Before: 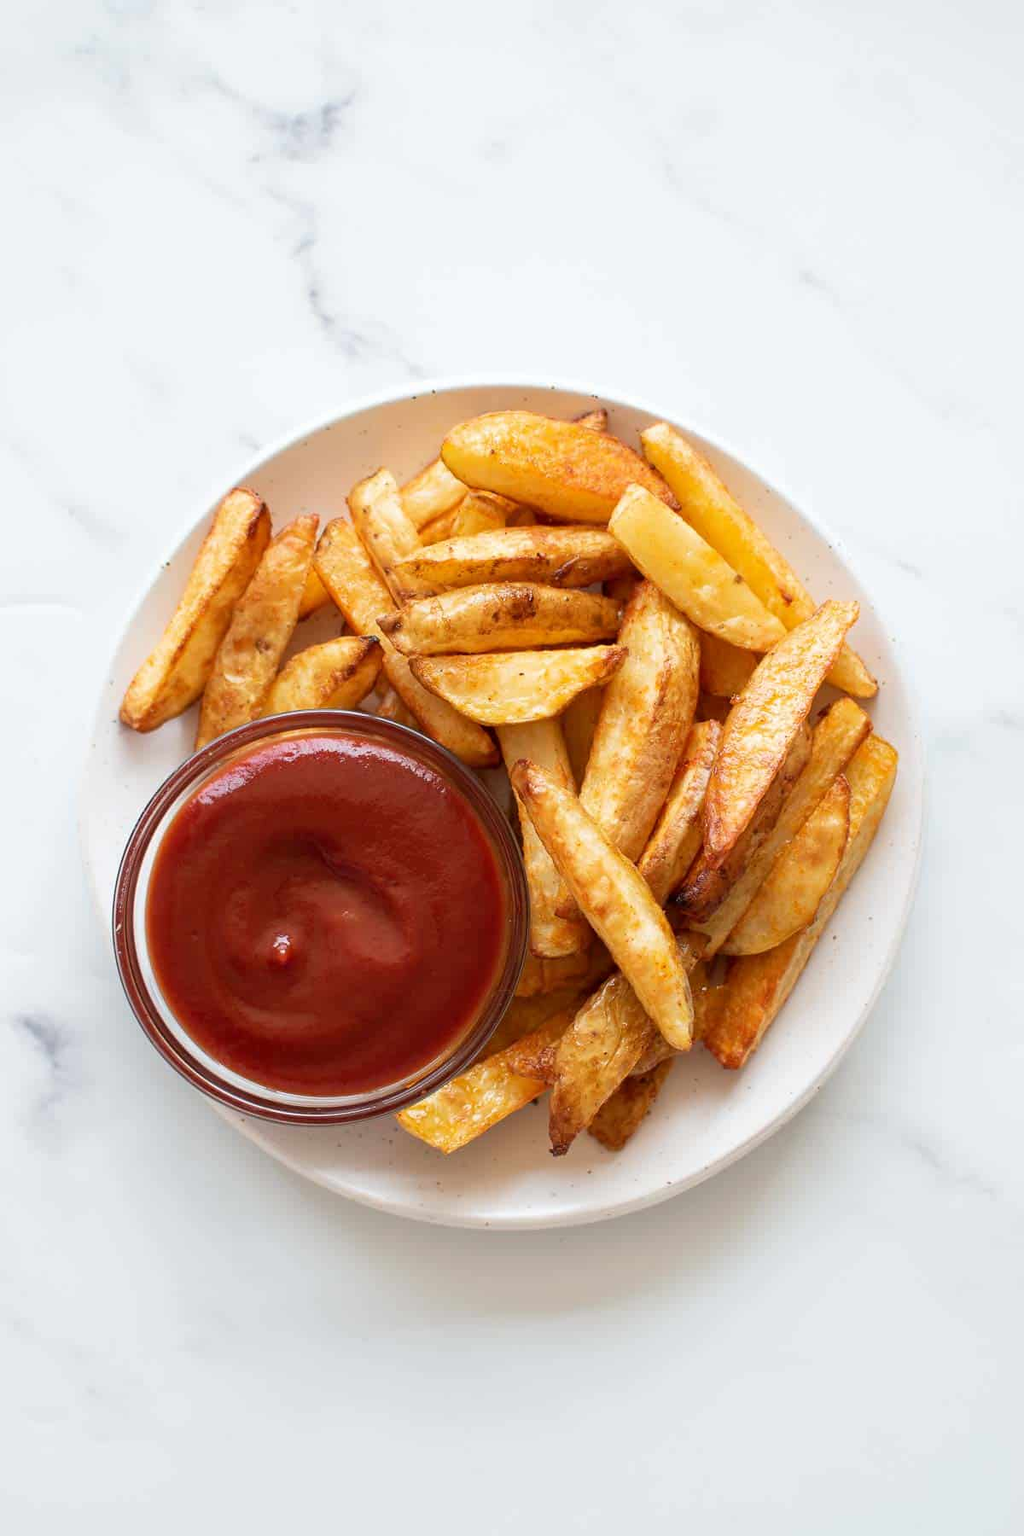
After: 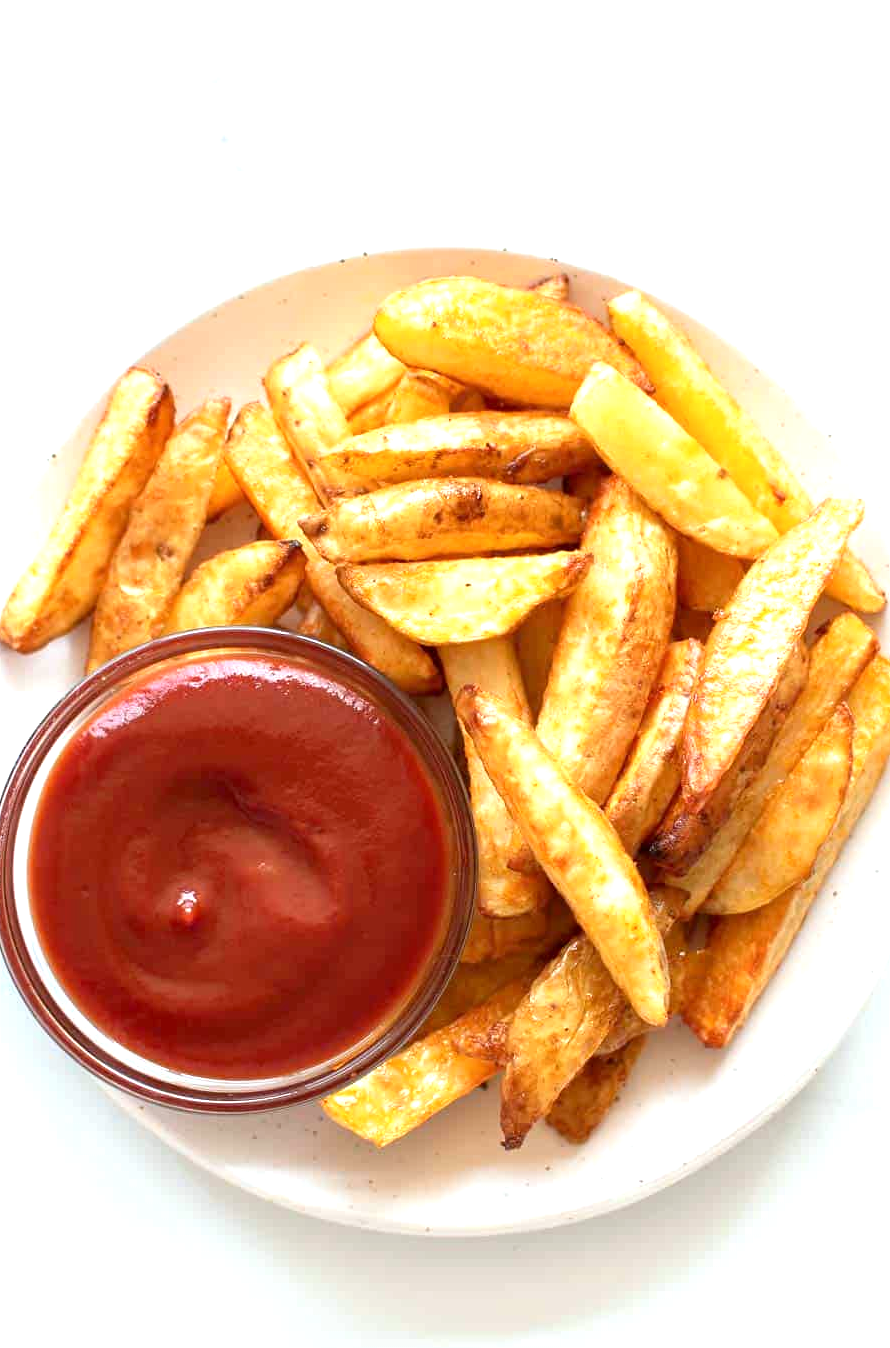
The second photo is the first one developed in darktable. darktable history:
color correction: highlights a* -2.86, highlights b* -2.2, shadows a* 1.95, shadows b* 2.74
exposure: exposure 0.769 EV, compensate highlight preservation false
crop and rotate: left 11.951%, top 11.43%, right 13.861%, bottom 13.659%
levels: mode automatic
